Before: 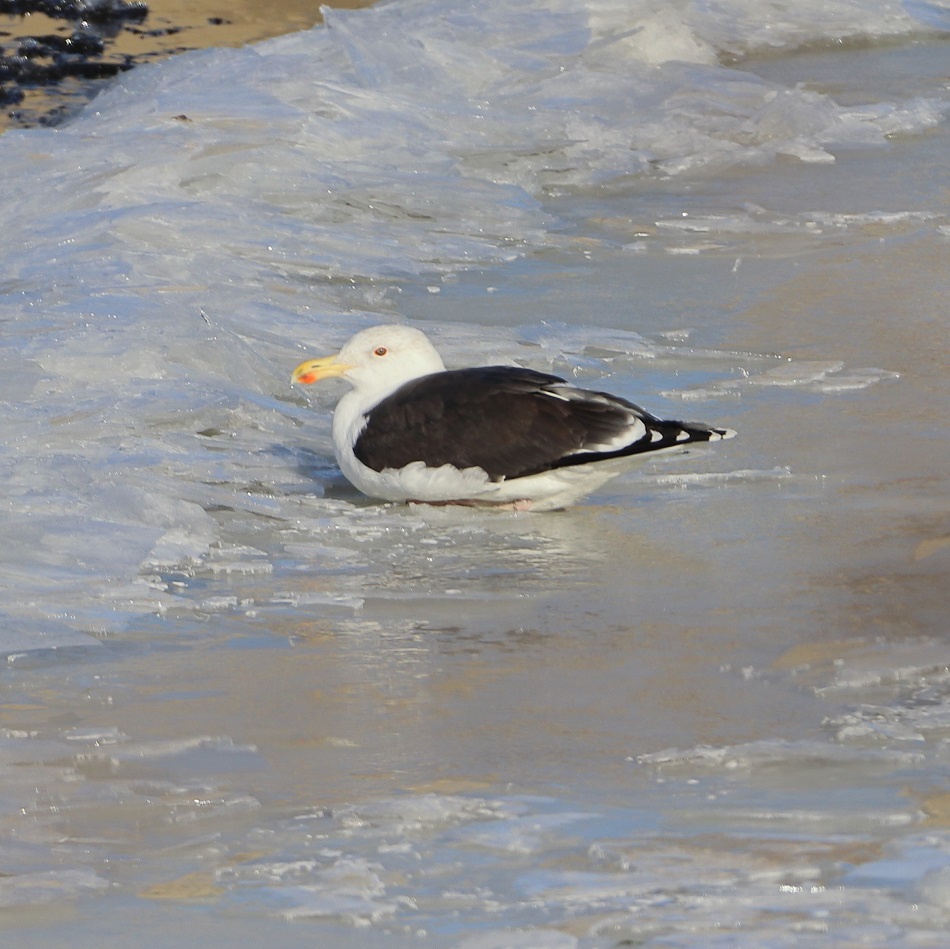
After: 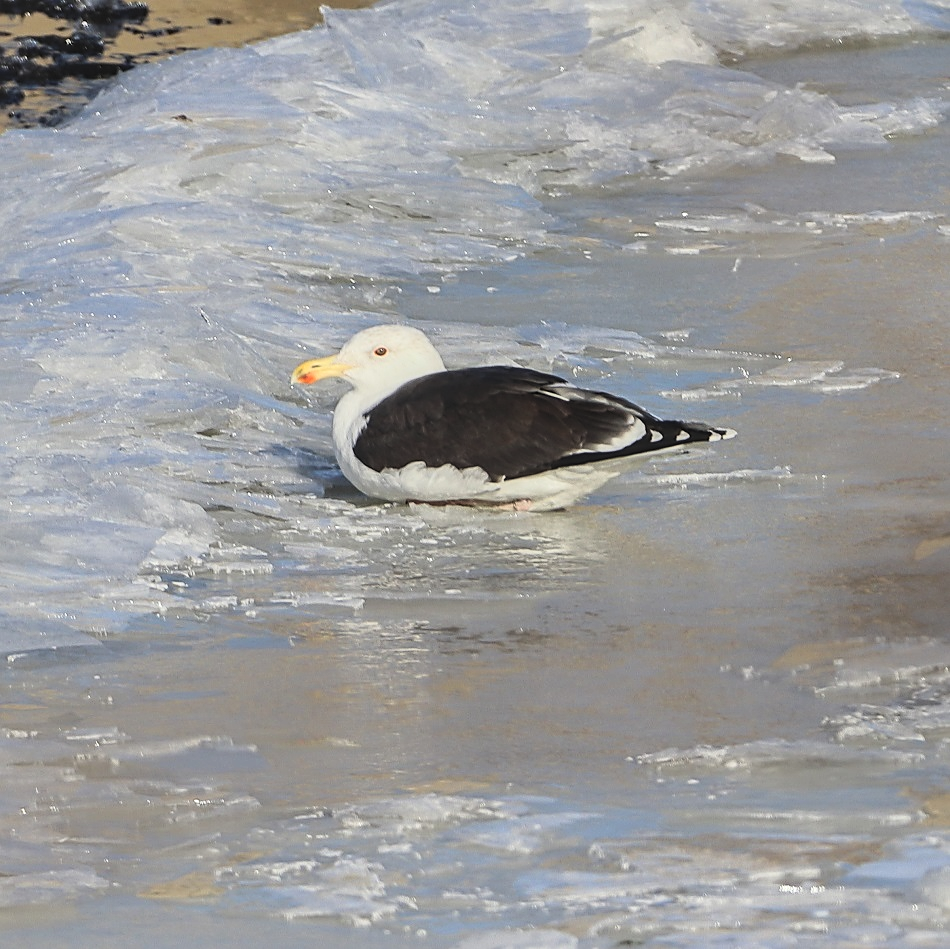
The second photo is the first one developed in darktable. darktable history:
base curve: curves: ch0 [(0, 0) (0.005, 0.002) (0.193, 0.295) (0.399, 0.664) (0.75, 0.928) (1, 1)]
exposure: black level correction -0.015, exposure -0.502 EV, compensate highlight preservation false
local contrast: on, module defaults
sharpen: on, module defaults
